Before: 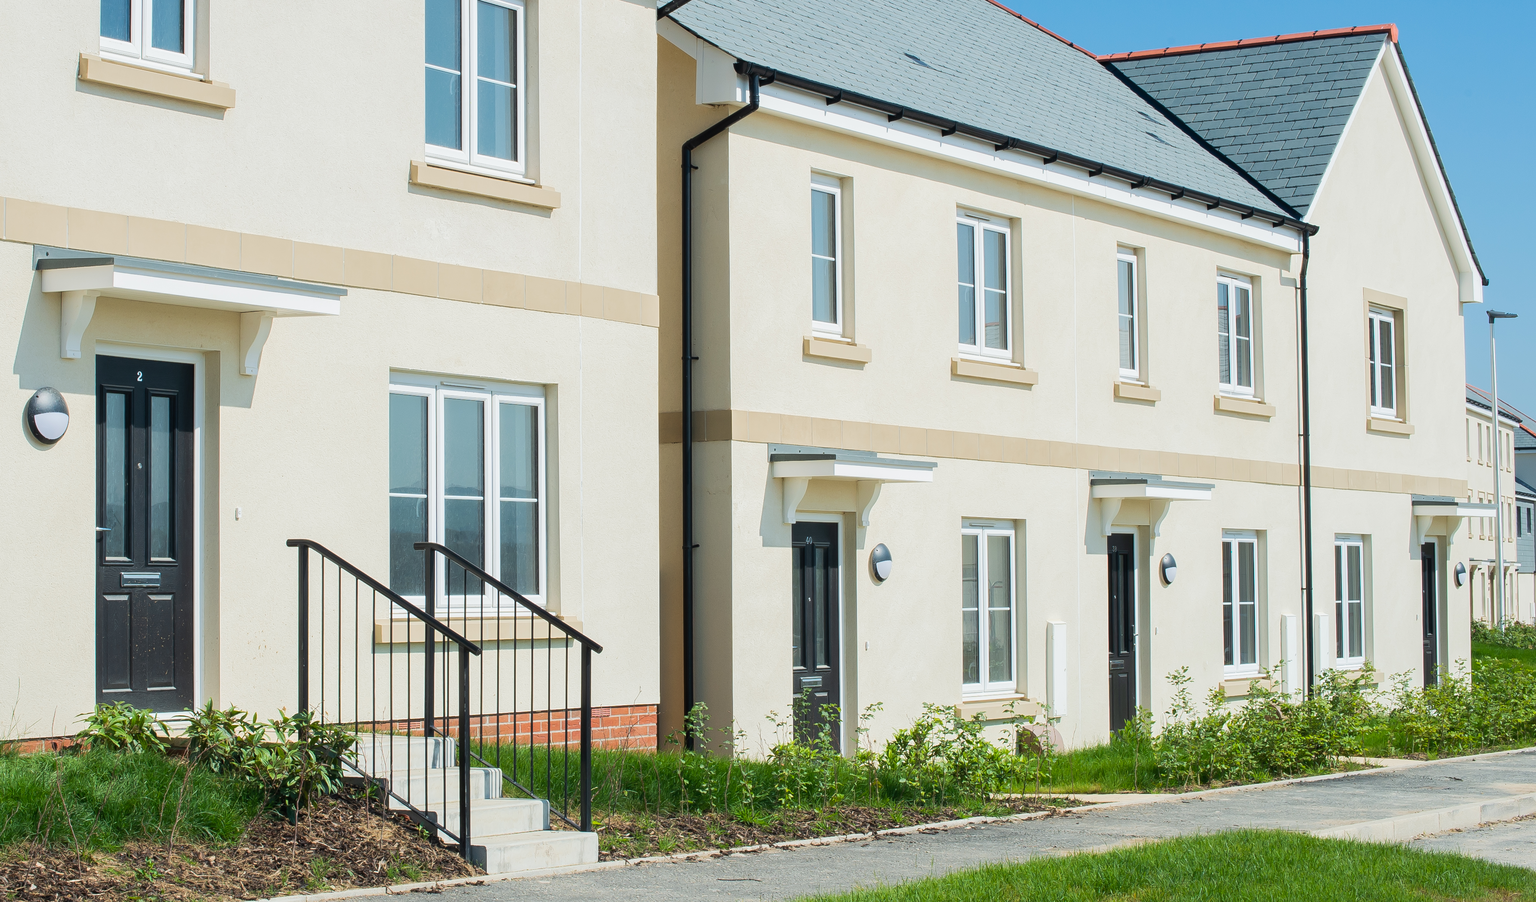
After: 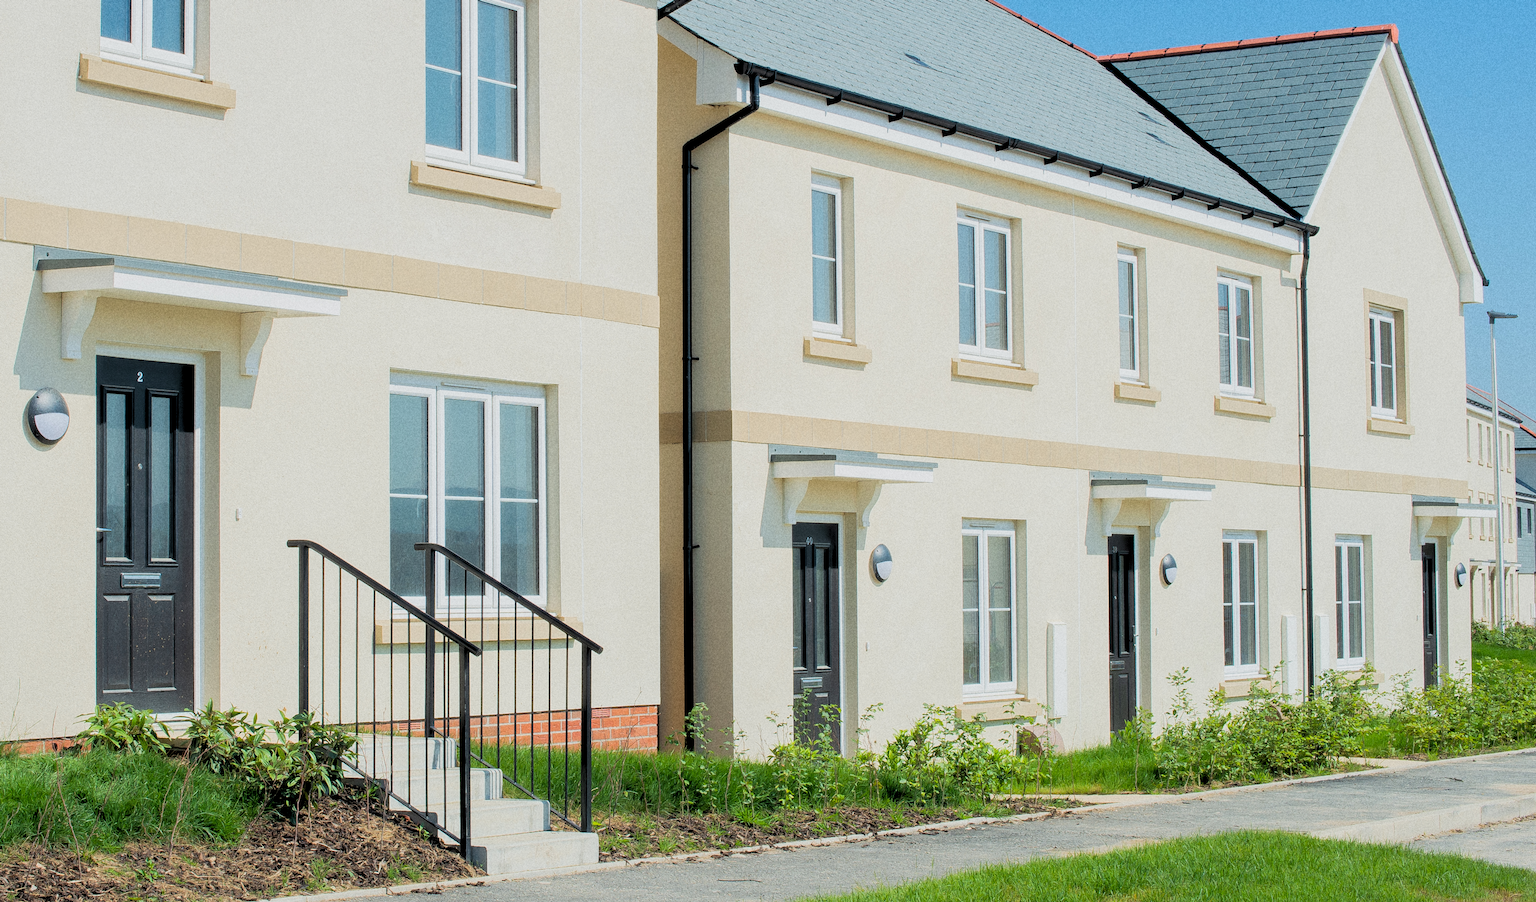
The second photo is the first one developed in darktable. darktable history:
grain: coarseness 8.68 ISO, strength 31.94%
rgb levels: preserve colors sum RGB, levels [[0.038, 0.433, 0.934], [0, 0.5, 1], [0, 0.5, 1]]
